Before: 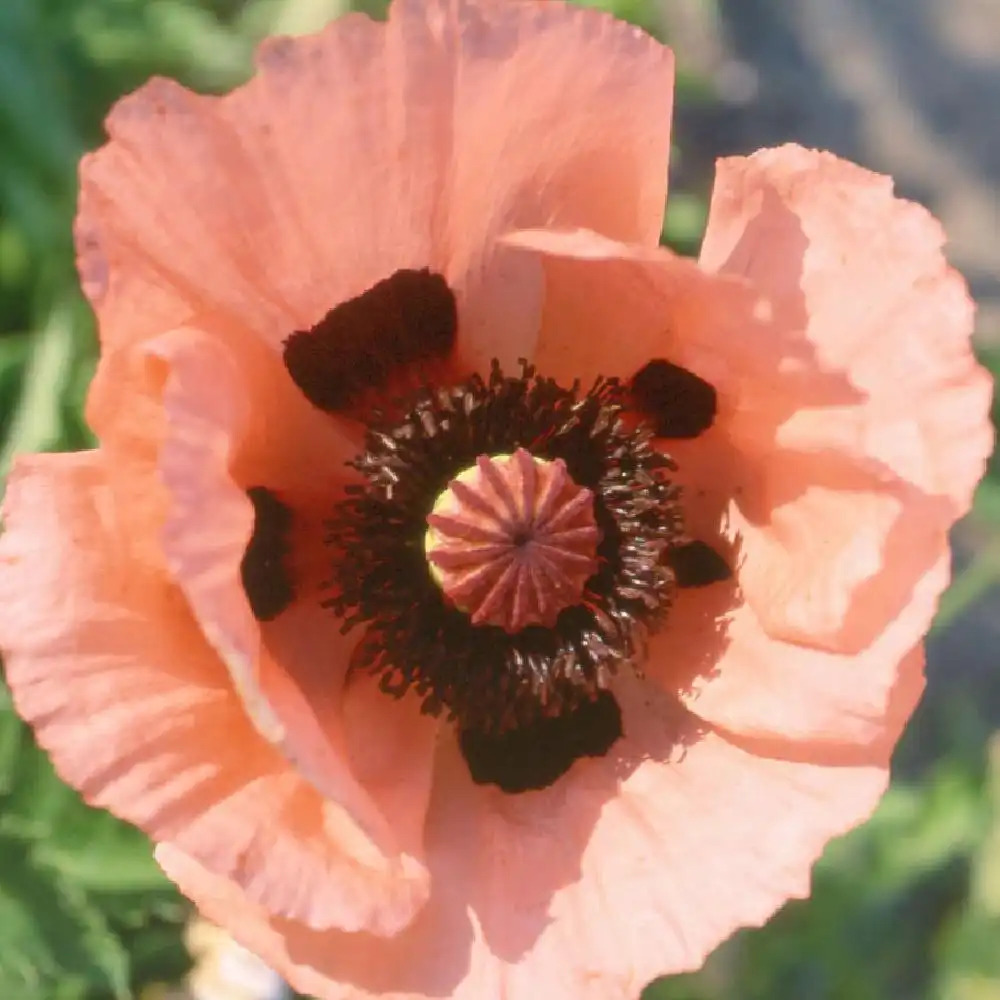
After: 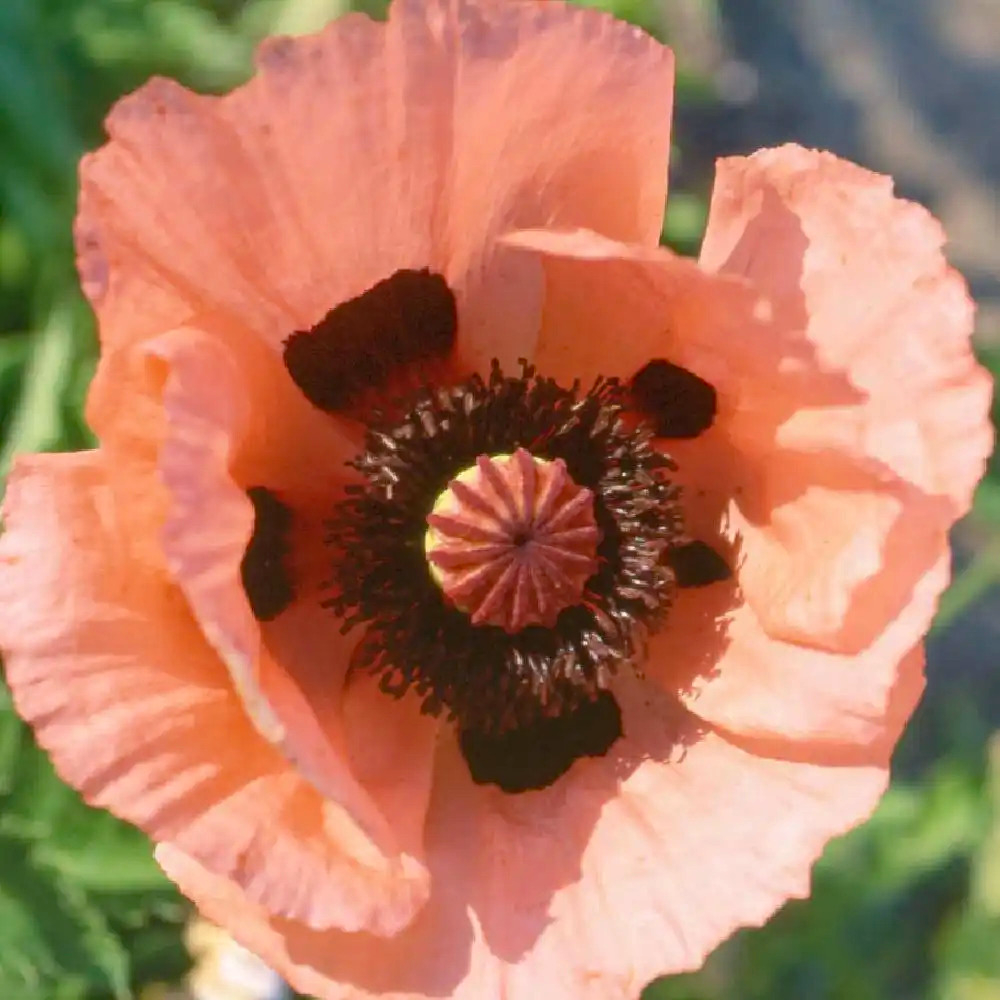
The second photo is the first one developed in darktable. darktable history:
haze removal: strength 0.294, distance 0.244, compatibility mode true, adaptive false
